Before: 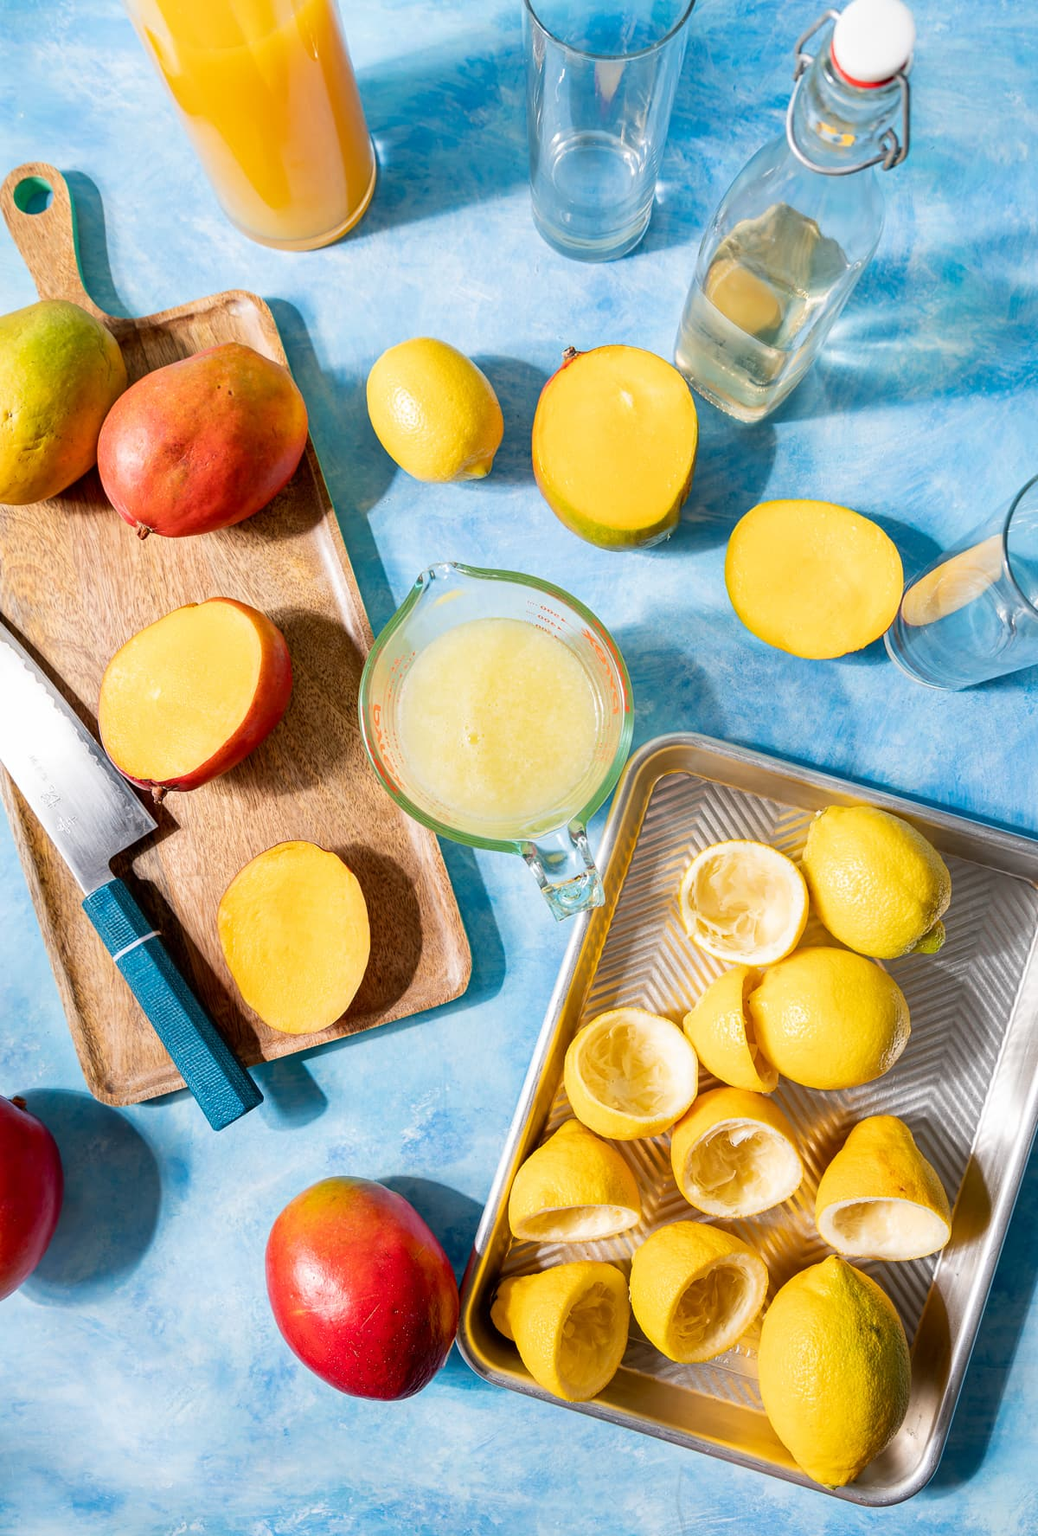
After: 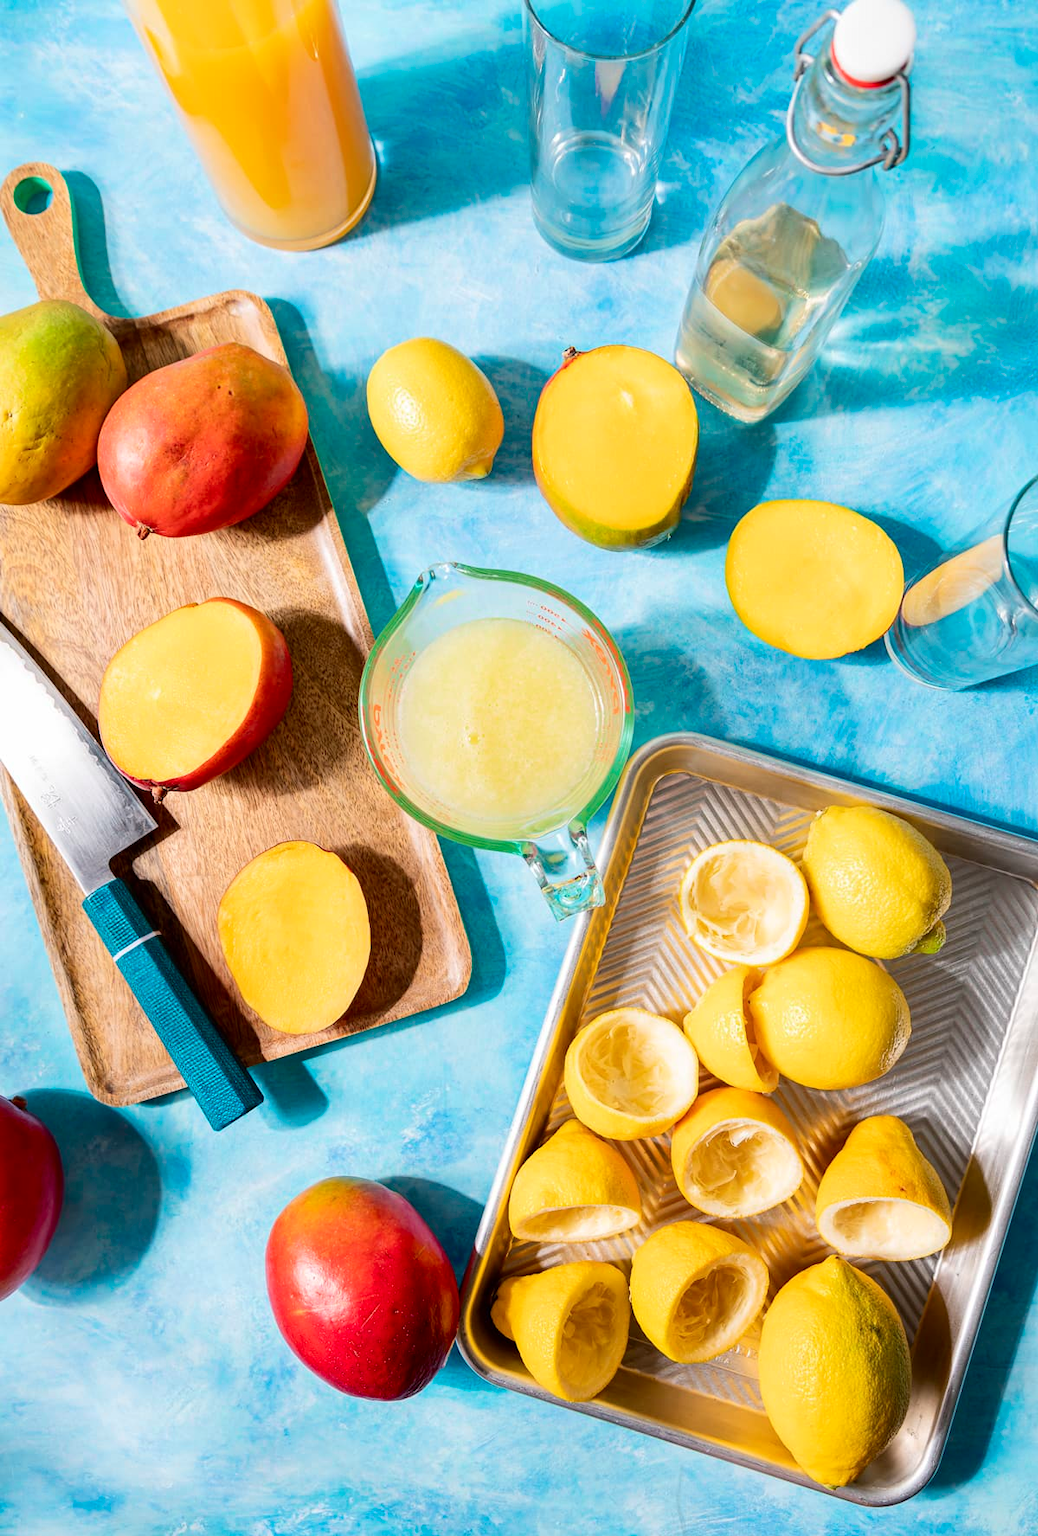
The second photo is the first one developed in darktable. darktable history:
tone curve: curves: ch0 [(0, 0) (0.183, 0.152) (0.571, 0.594) (1, 1)]; ch1 [(0, 0) (0.394, 0.307) (0.5, 0.5) (0.586, 0.597) (0.625, 0.647) (1, 1)]; ch2 [(0, 0) (0.5, 0.5) (0.604, 0.616) (1, 1)], color space Lab, independent channels, preserve colors none
